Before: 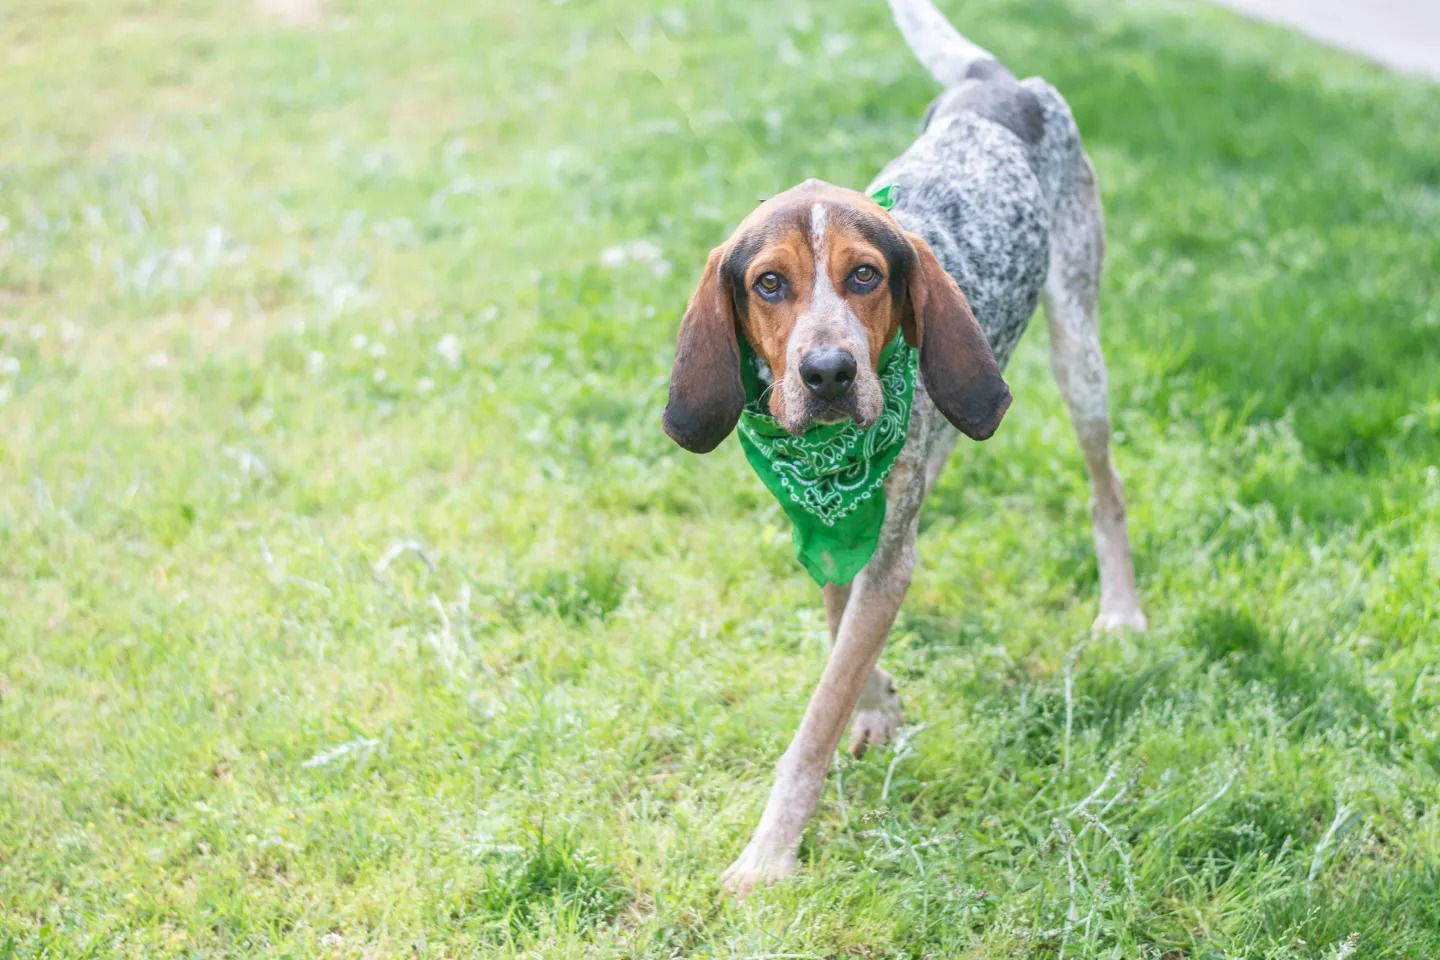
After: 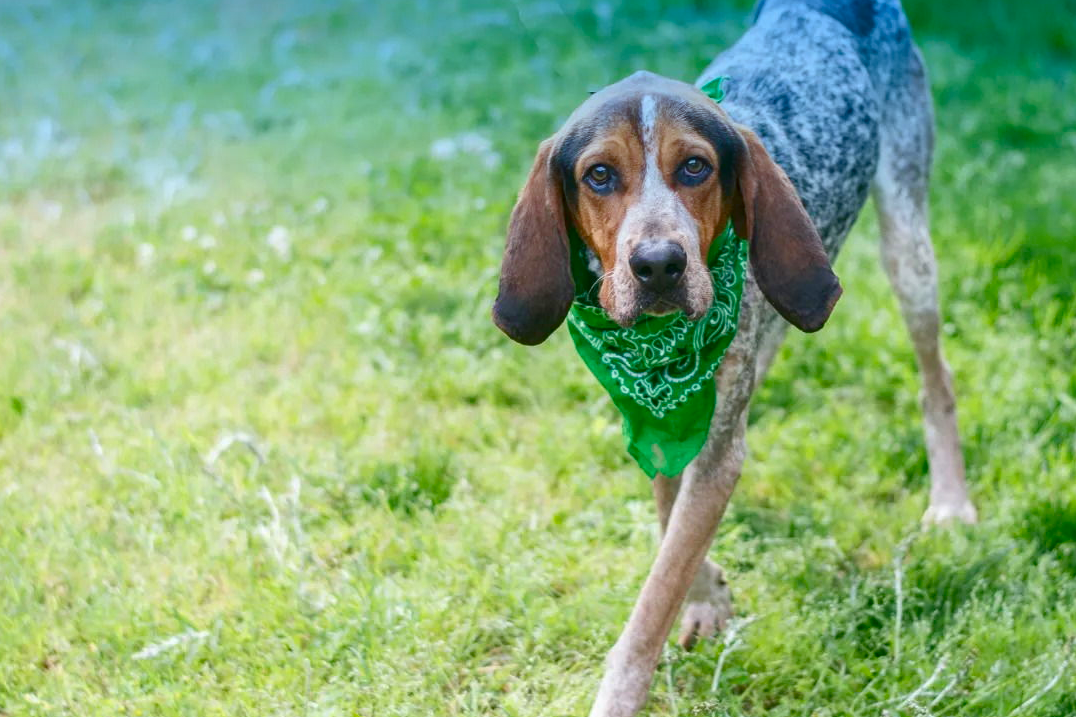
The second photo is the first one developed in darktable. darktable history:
color balance rgb: perceptual saturation grading › global saturation 20%, perceptual saturation grading › highlights -25%, perceptual saturation grading › shadows 25%
crop and rotate: left 11.831%, top 11.346%, right 13.429%, bottom 13.899%
contrast brightness saturation: contrast 0.07, brightness -0.14, saturation 0.11
graduated density: density 2.02 EV, hardness 44%, rotation 0.374°, offset 8.21, hue 208.8°, saturation 97%
